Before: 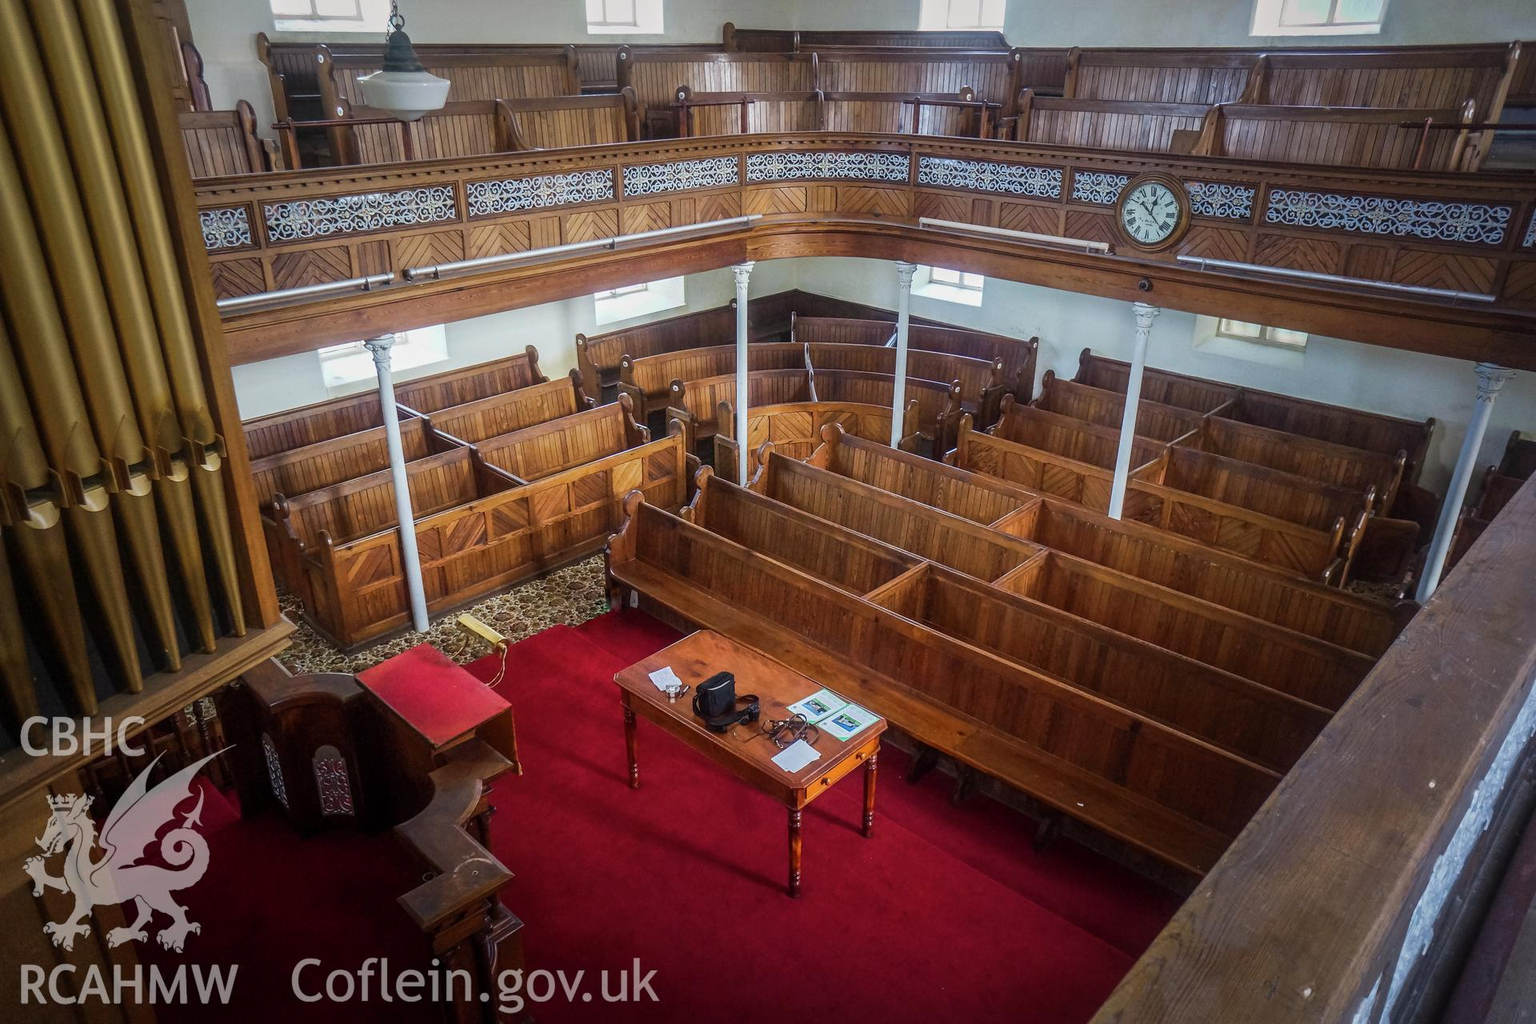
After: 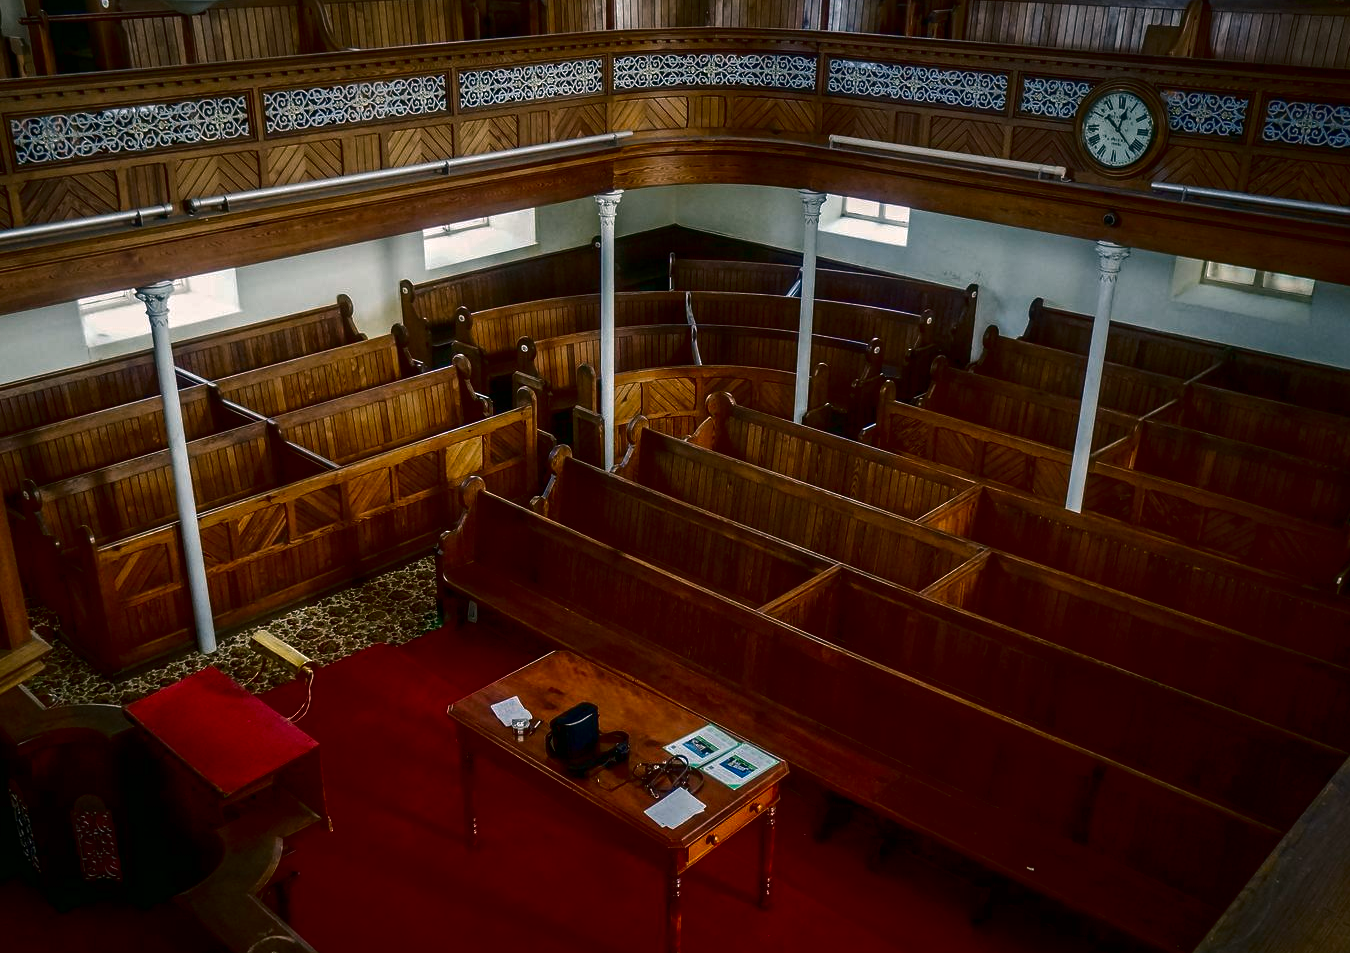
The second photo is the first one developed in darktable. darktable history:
contrast brightness saturation: brightness -0.509
crop and rotate: left 16.675%, top 10.759%, right 12.967%, bottom 14.74%
exposure: black level correction 0.009, exposure 0.115 EV, compensate highlight preservation false
color correction: highlights a* 4.17, highlights b* 4.98, shadows a* -6.75, shadows b* 4.75
